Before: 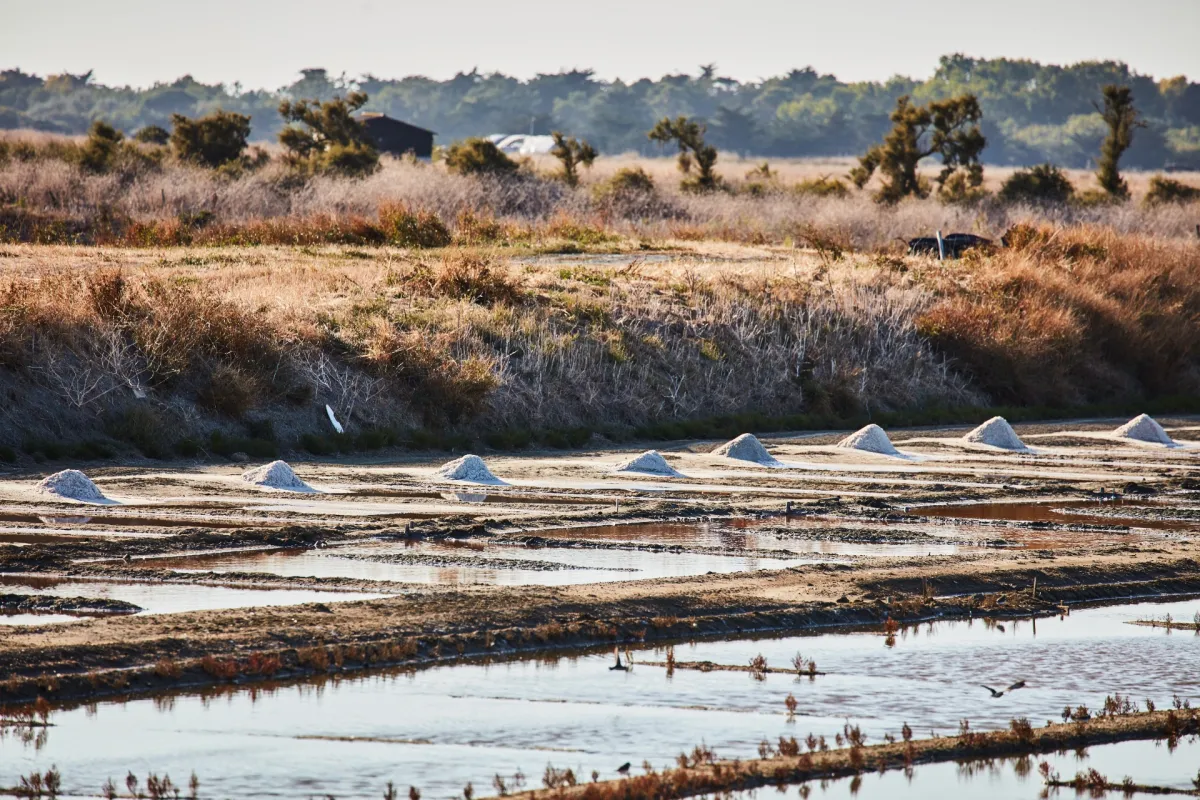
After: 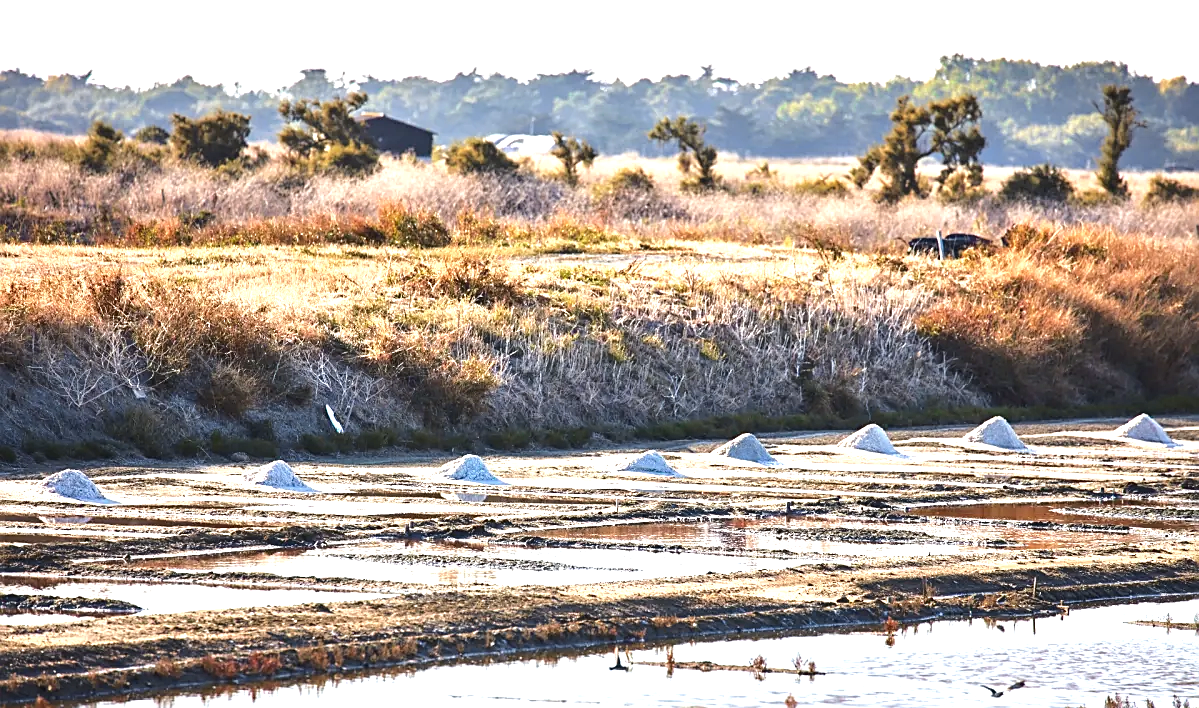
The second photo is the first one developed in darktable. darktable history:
exposure: black level correction 0, exposure 1.2 EV, compensate highlight preservation false
crop and rotate: top 0%, bottom 11.49%
sharpen: on, module defaults
tone curve: curves: ch0 [(0, 0.026) (0.175, 0.178) (0.463, 0.502) (0.796, 0.764) (1, 0.961)]; ch1 [(0, 0) (0.437, 0.398) (0.469, 0.472) (0.505, 0.504) (0.553, 0.552) (1, 1)]; ch2 [(0, 0) (0.505, 0.495) (0.579, 0.579) (1, 1)], color space Lab, independent channels, preserve colors none
